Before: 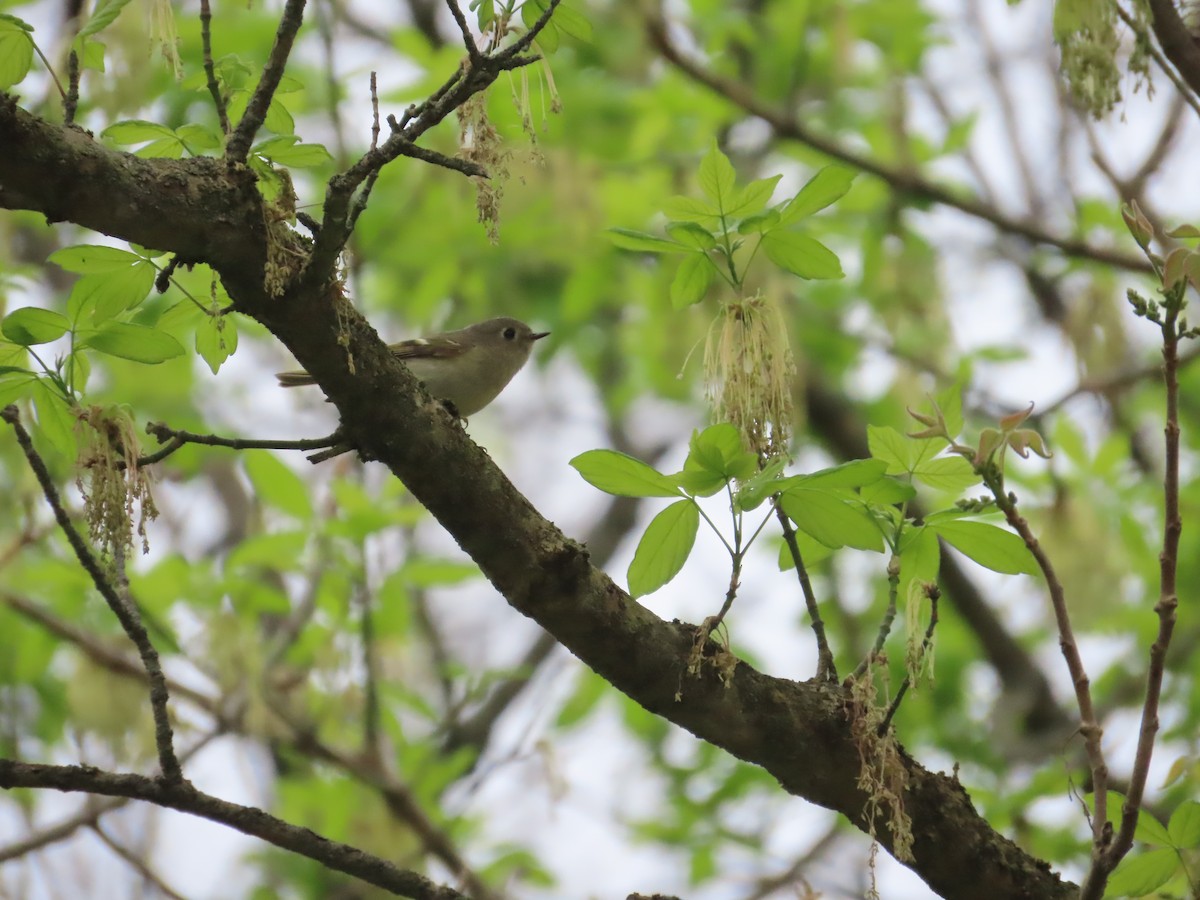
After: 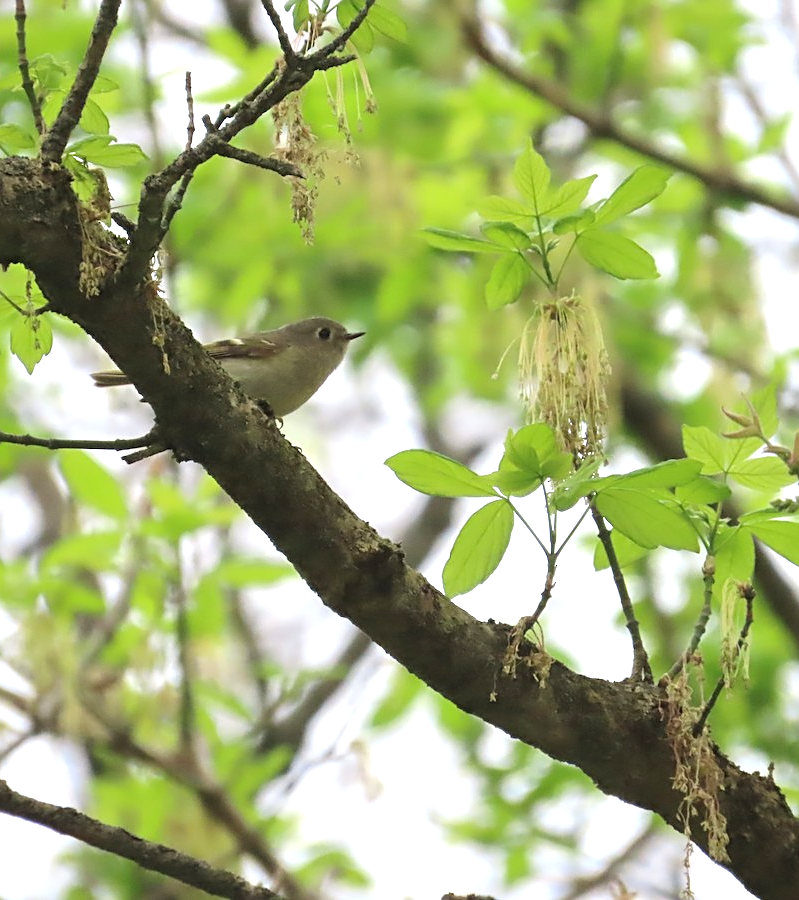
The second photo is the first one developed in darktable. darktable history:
crop: left 15.433%, right 17.901%
sharpen: on, module defaults
exposure: black level correction 0, exposure 0.702 EV, compensate exposure bias true, compensate highlight preservation false
